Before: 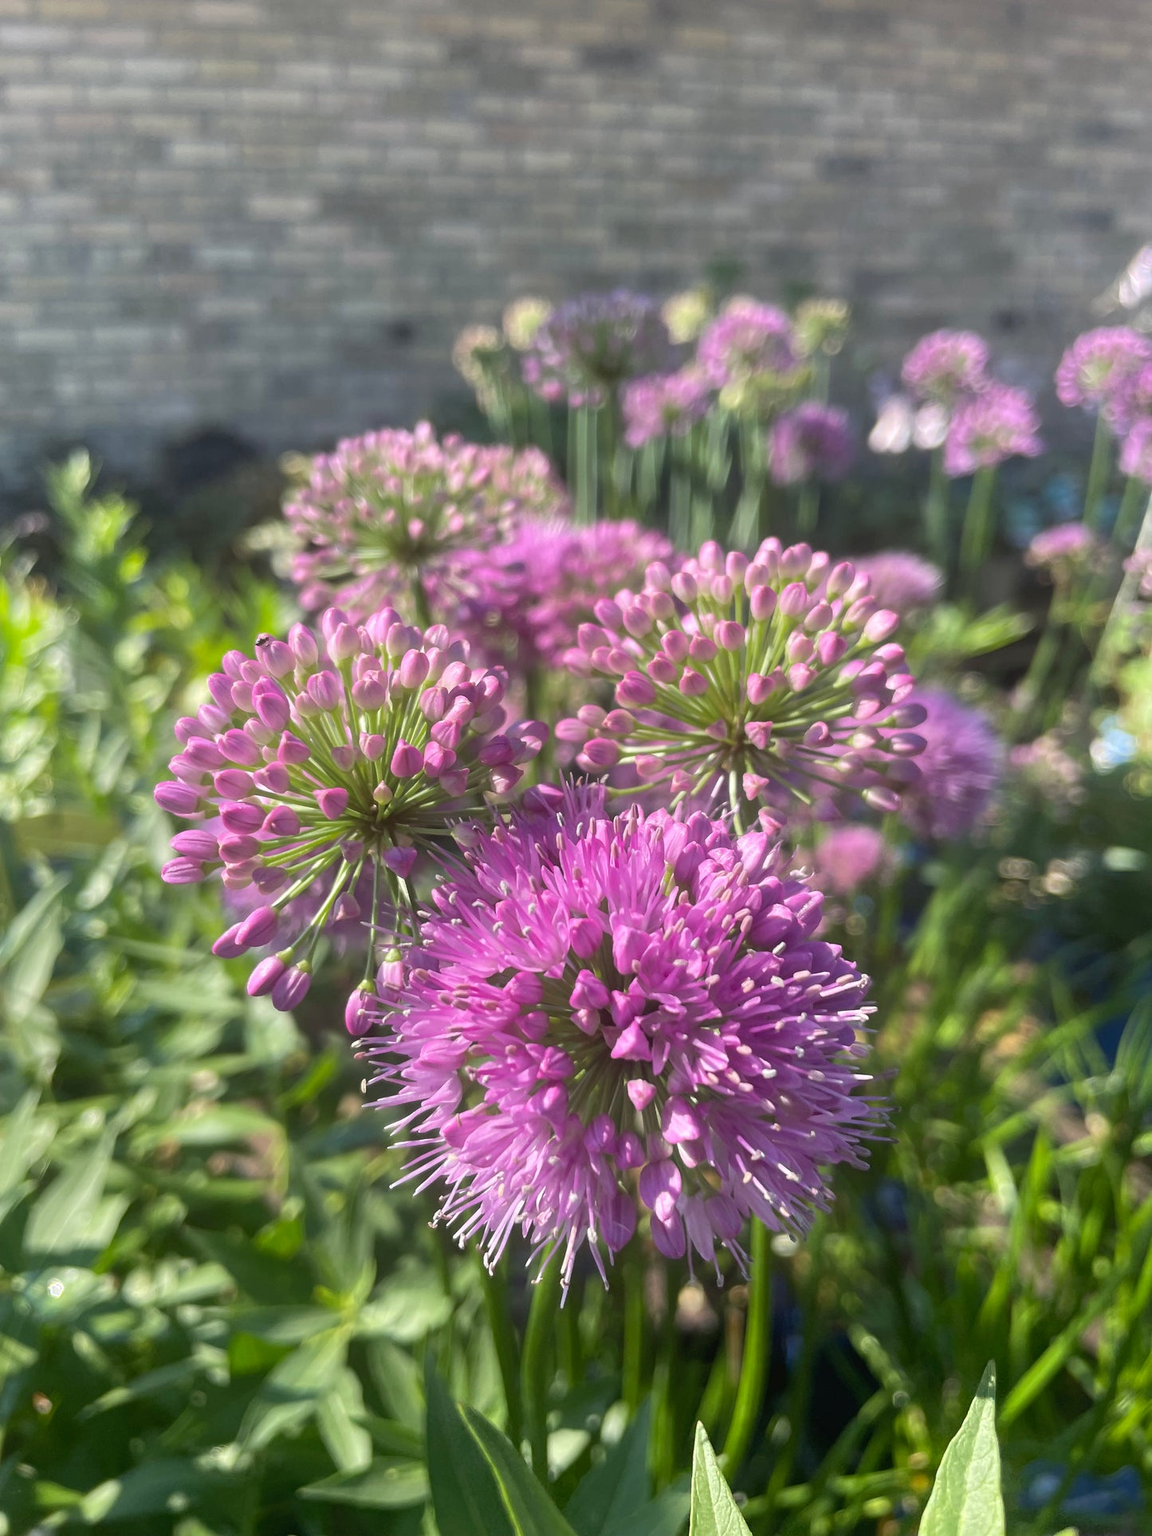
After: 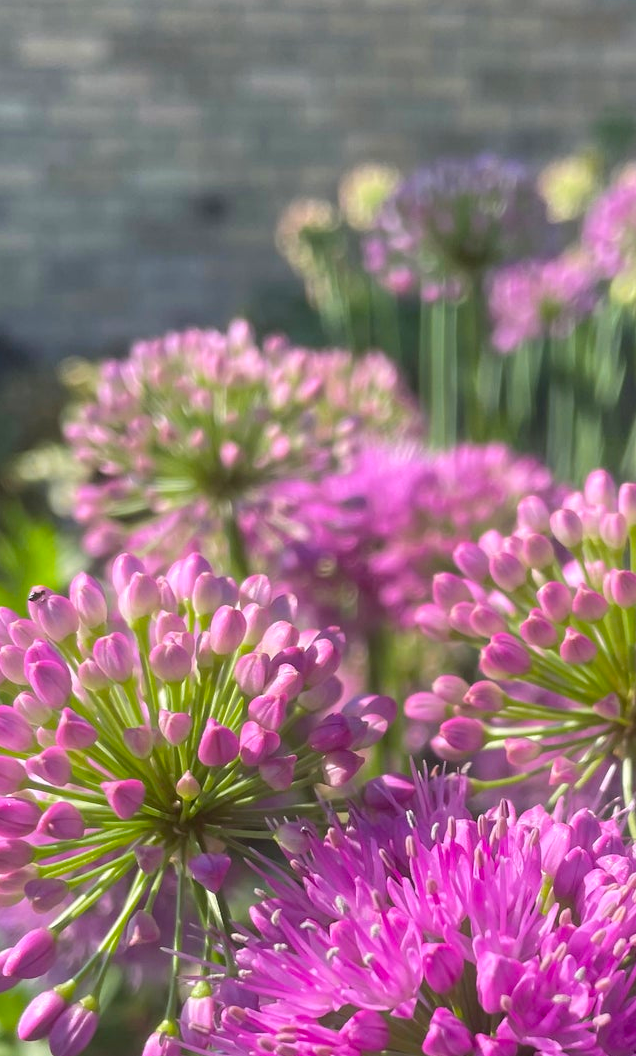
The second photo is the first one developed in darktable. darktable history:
crop: left 20.248%, top 10.86%, right 35.675%, bottom 34.321%
color balance rgb: perceptual saturation grading › global saturation 20%, global vibrance 20%
